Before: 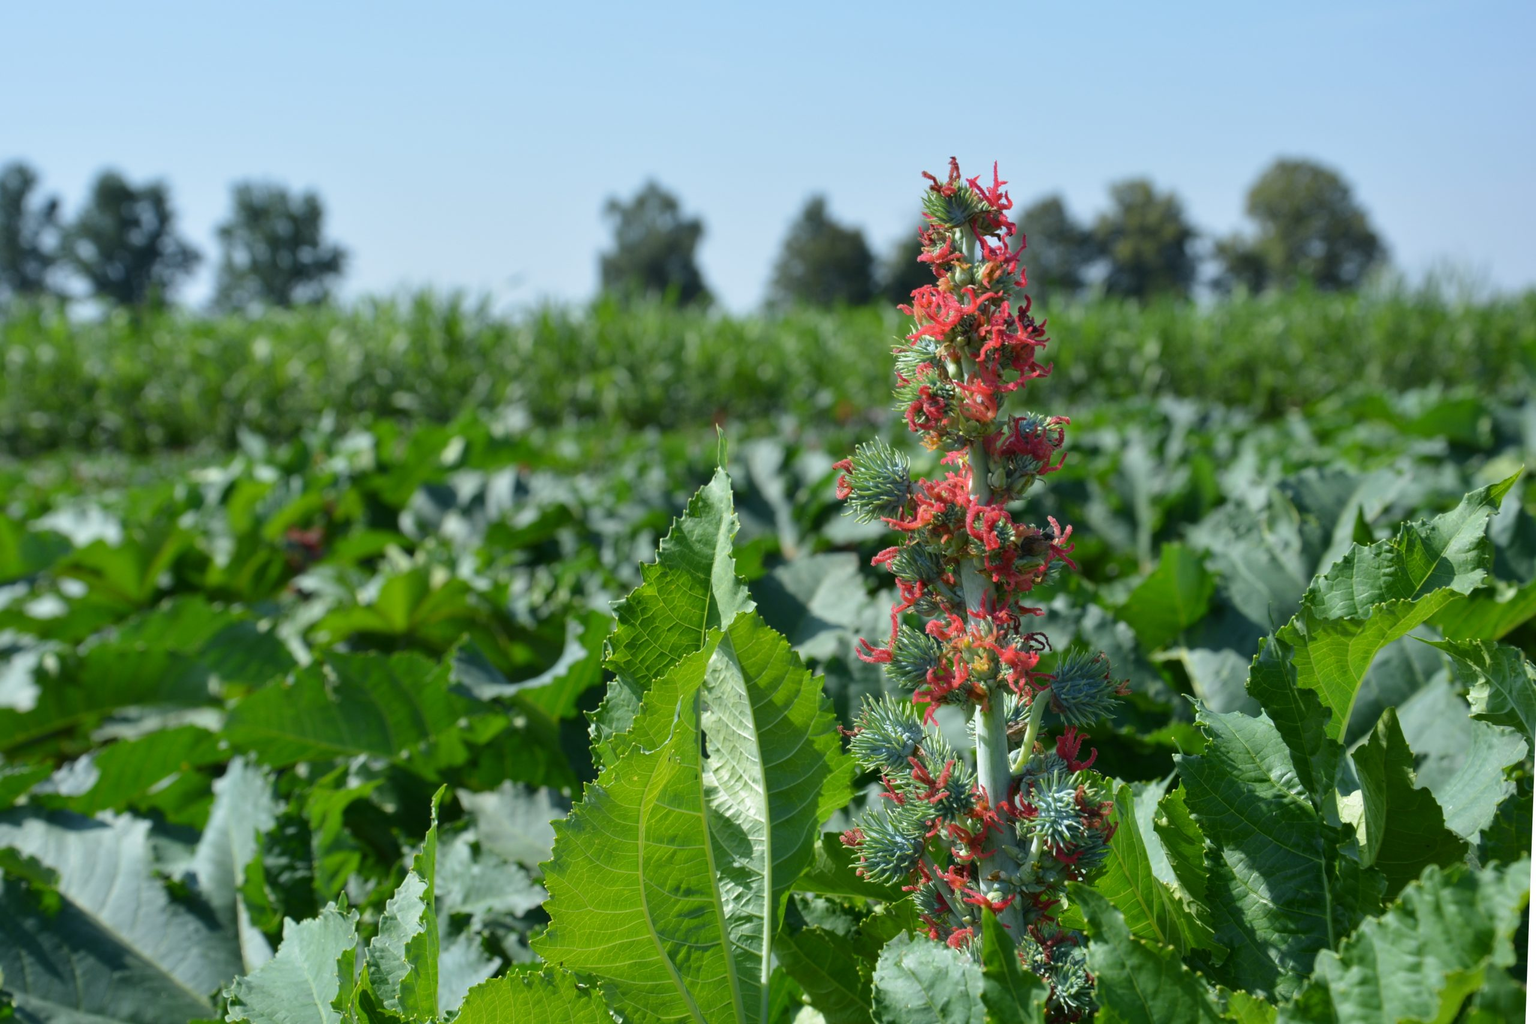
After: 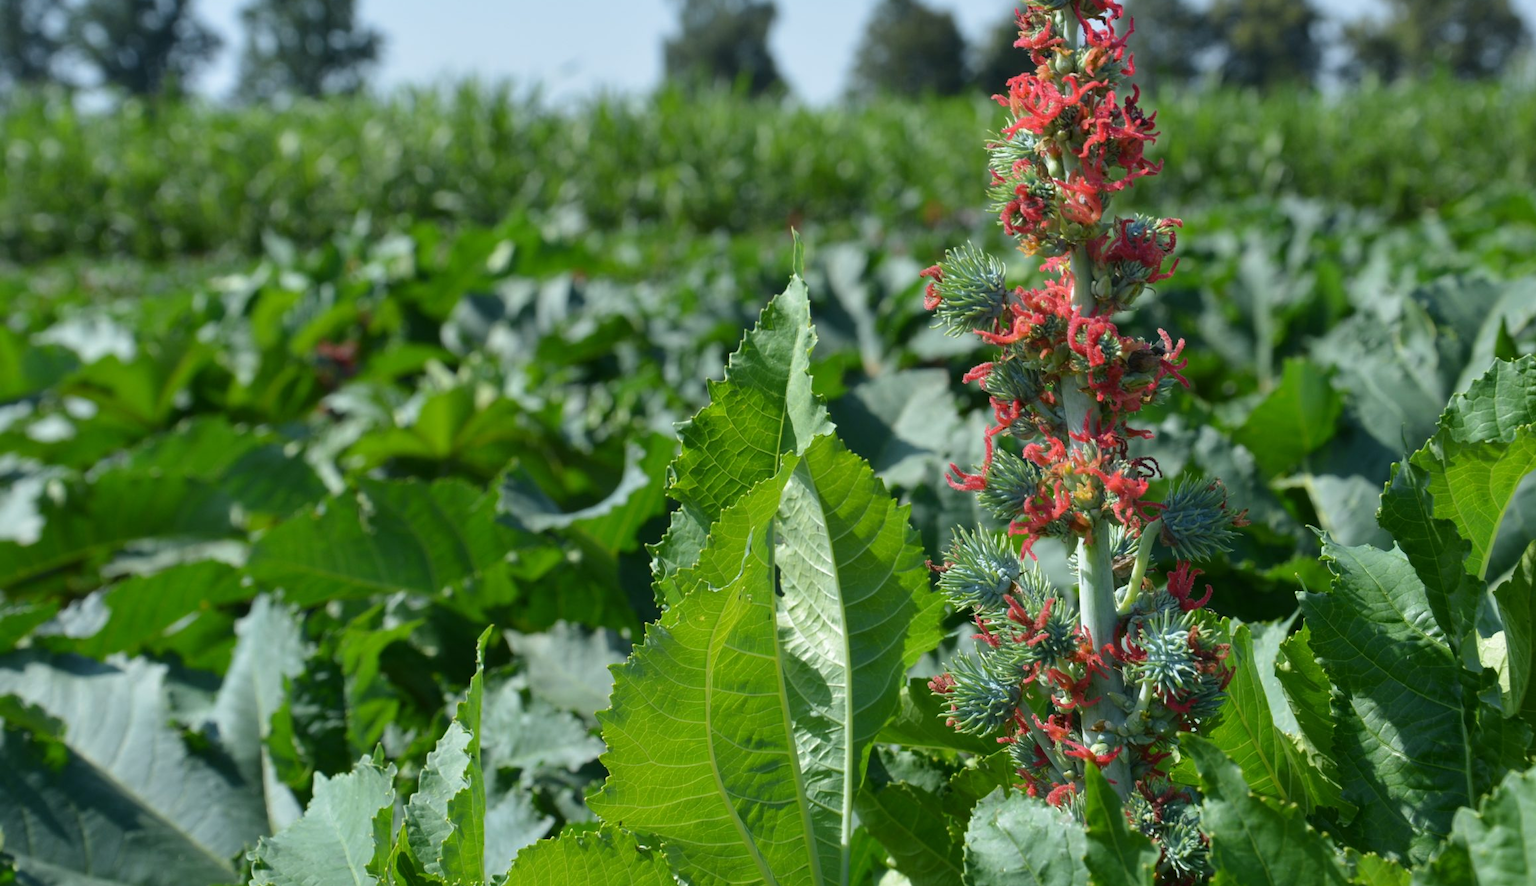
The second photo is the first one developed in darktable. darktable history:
crop: top 21.419%, right 9.454%, bottom 0.242%
